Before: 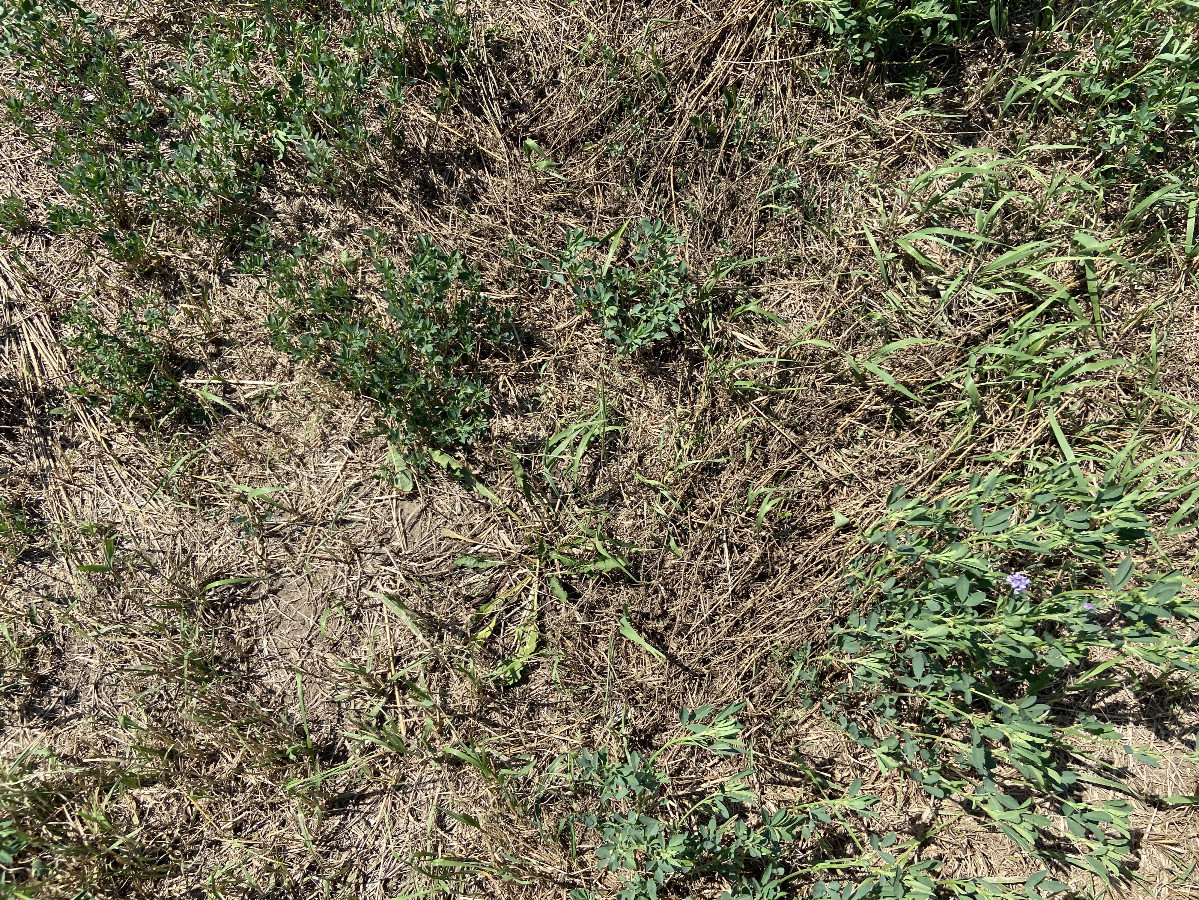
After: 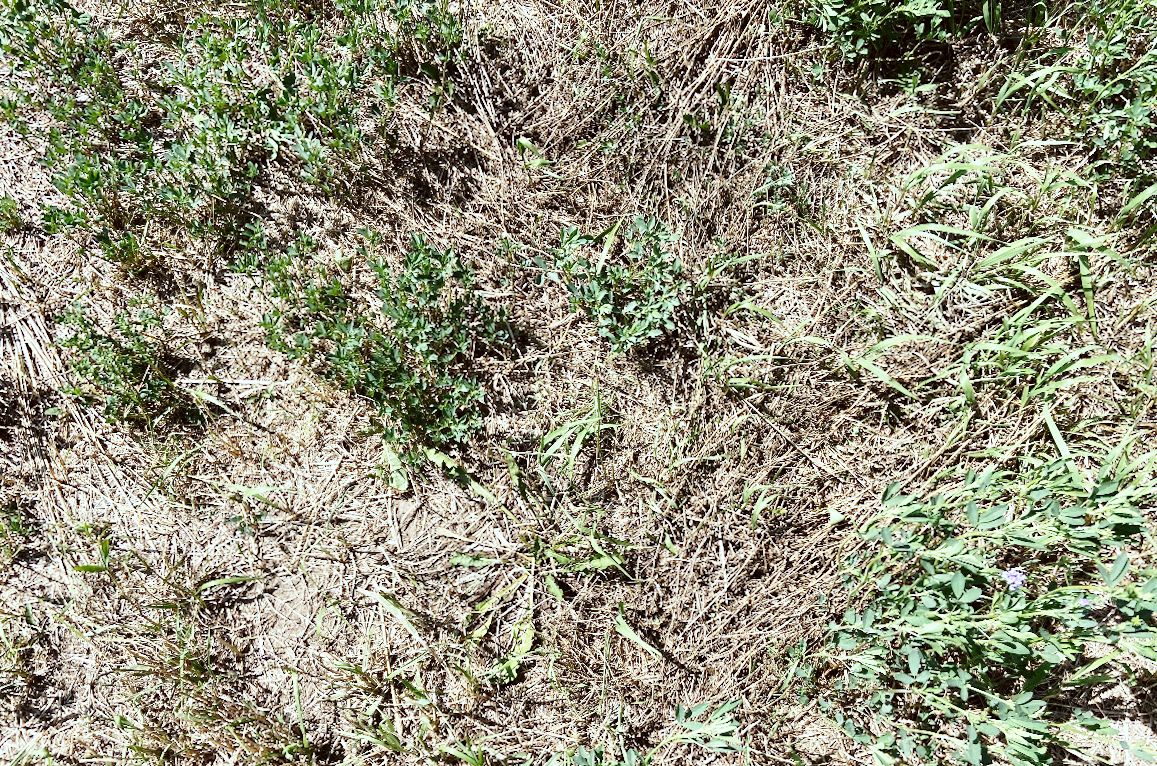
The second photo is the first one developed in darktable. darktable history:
base curve: curves: ch0 [(0, 0) (0.028, 0.03) (0.121, 0.232) (0.46, 0.748) (0.859, 0.968) (1, 1)], preserve colors none
crop and rotate: angle 0.259°, left 0.202%, right 2.641%, bottom 14.301%
color correction: highlights a* -3.33, highlights b* -6.16, shadows a* 3.16, shadows b* 5.46
exposure: exposure 0.203 EV, compensate exposure bias true, compensate highlight preservation false
